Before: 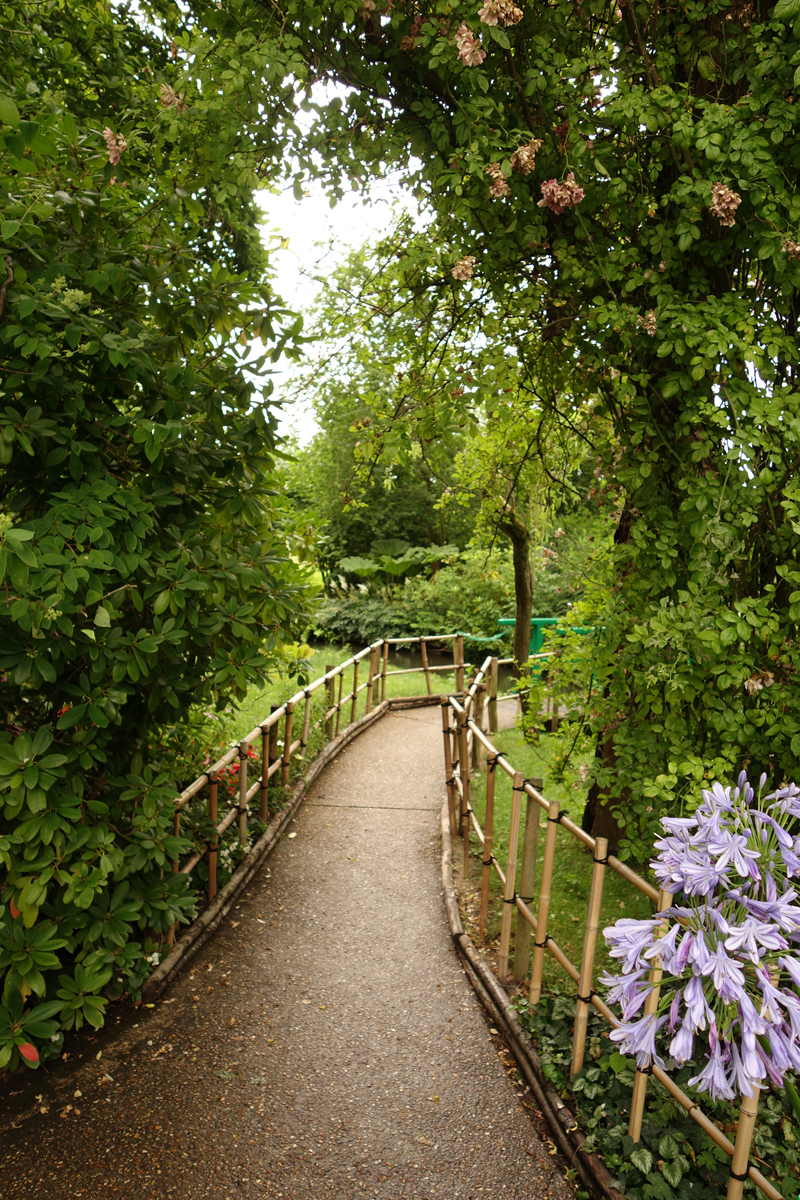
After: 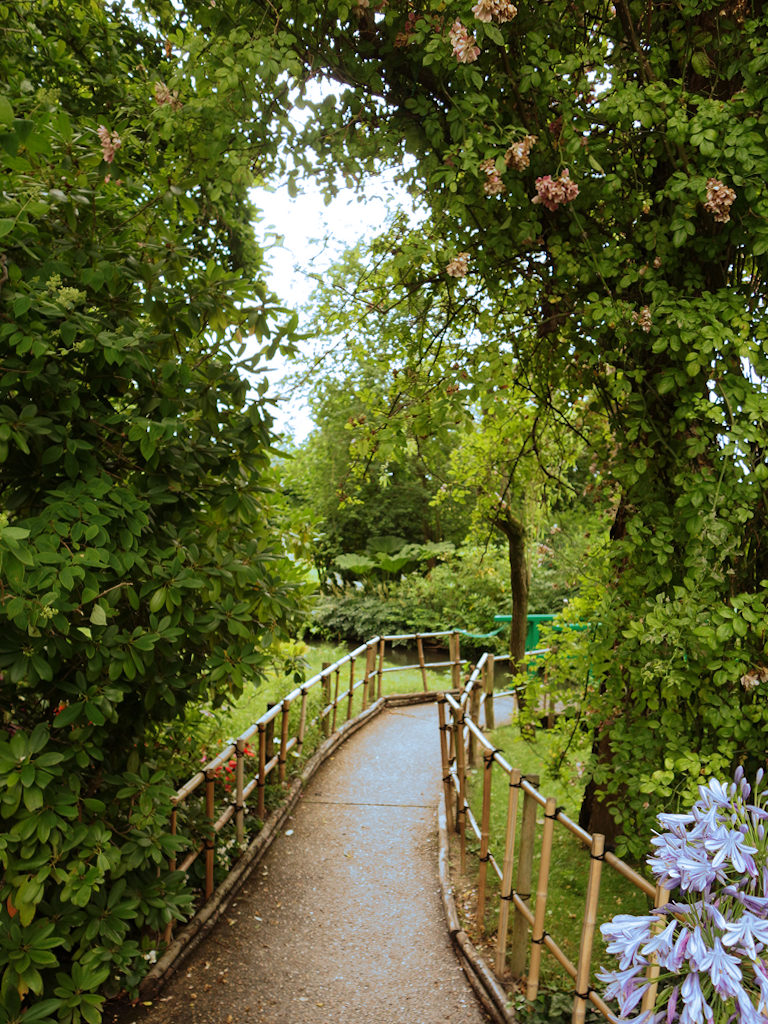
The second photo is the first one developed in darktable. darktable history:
split-toning: shadows › hue 351.18°, shadows › saturation 0.86, highlights › hue 218.82°, highlights › saturation 0.73, balance -19.167
crop and rotate: angle 0.2°, left 0.275%, right 3.127%, bottom 14.18%
